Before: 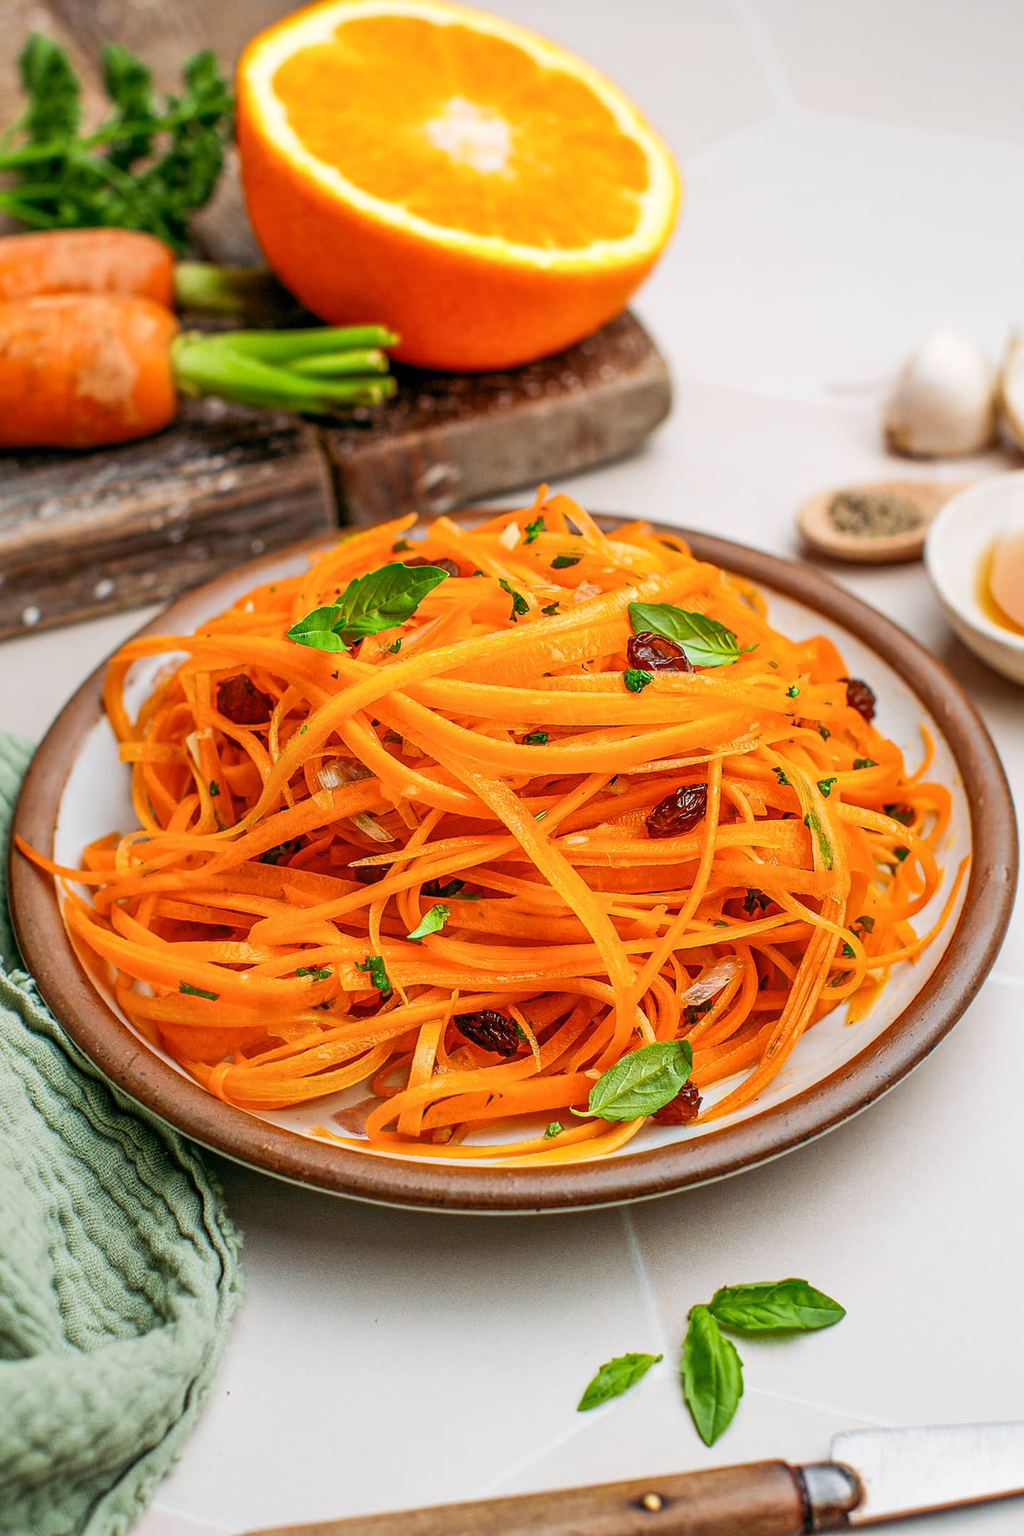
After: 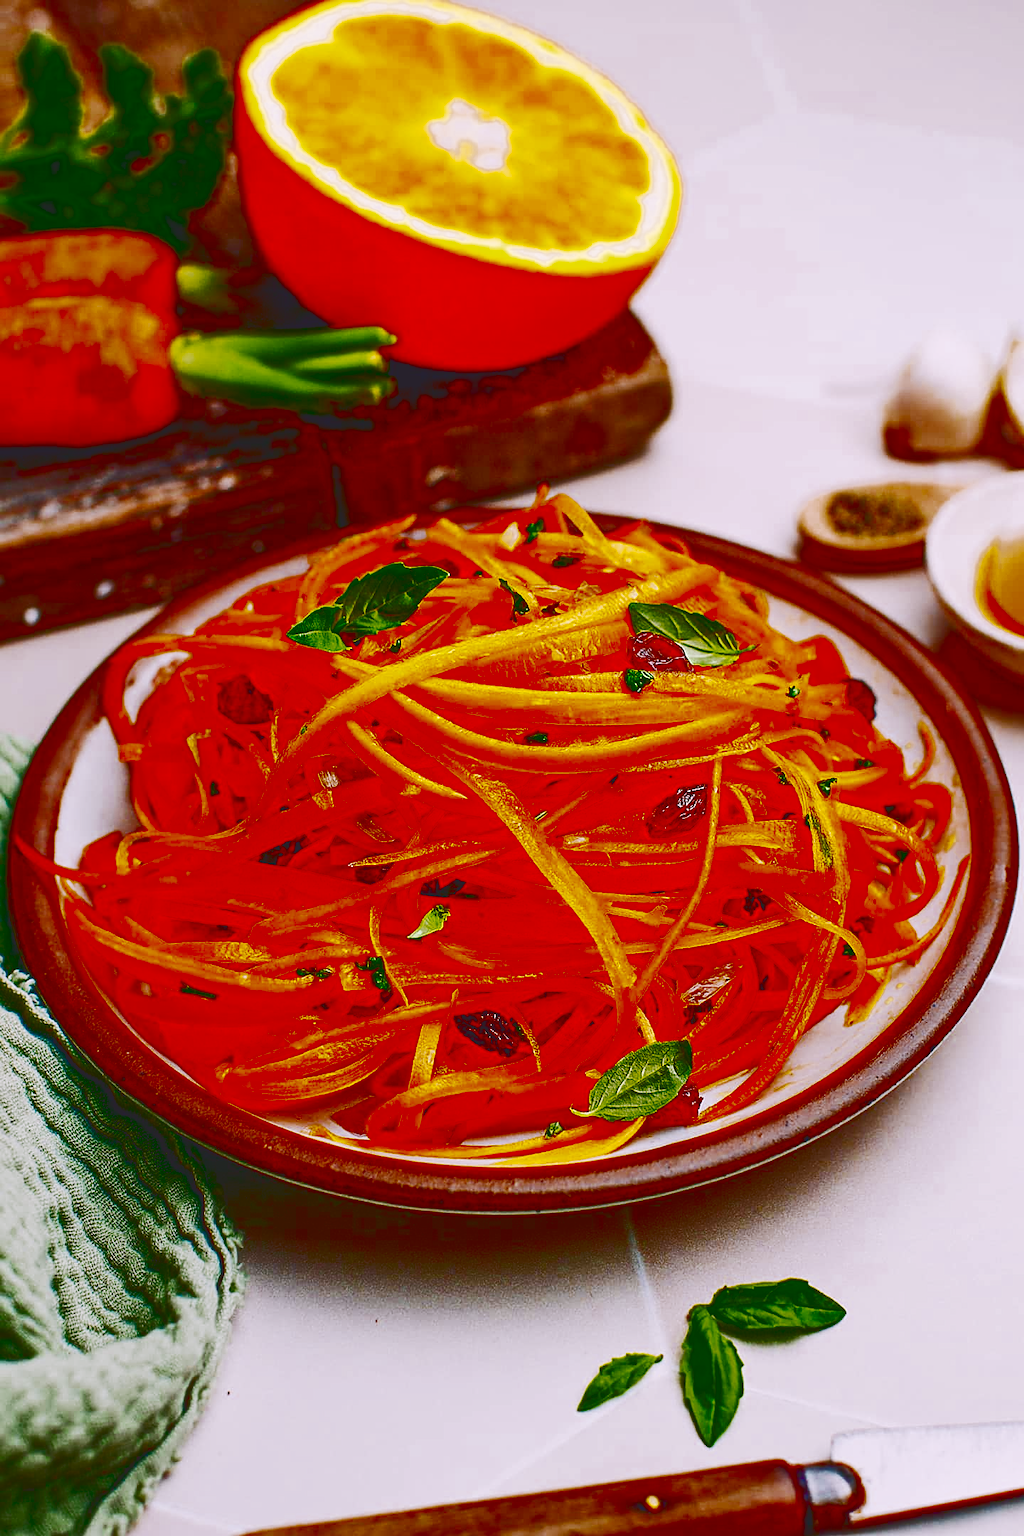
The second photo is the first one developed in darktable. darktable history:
sharpen: on, module defaults
contrast brightness saturation: brightness -0.992, saturation 0.998
exposure: exposure 0.079 EV, compensate highlight preservation false
color zones: curves: ch0 [(0.11, 0.396) (0.195, 0.36) (0.25, 0.5) (0.303, 0.412) (0.357, 0.544) (0.75, 0.5) (0.967, 0.328)]; ch1 [(0, 0.468) (0.112, 0.512) (0.202, 0.6) (0.25, 0.5) (0.307, 0.352) (0.357, 0.544) (0.75, 0.5) (0.963, 0.524)]
base curve: curves: ch0 [(0, 0) (0.028, 0.03) (0.121, 0.232) (0.46, 0.748) (0.859, 0.968) (1, 1)], preserve colors none
tone curve: curves: ch0 [(0, 0.142) (0.384, 0.314) (0.752, 0.711) (0.991, 0.95)]; ch1 [(0.006, 0.129) (0.346, 0.384) (1, 1)]; ch2 [(0.003, 0.057) (0.261, 0.248) (1, 1)], color space Lab, independent channels, preserve colors none
